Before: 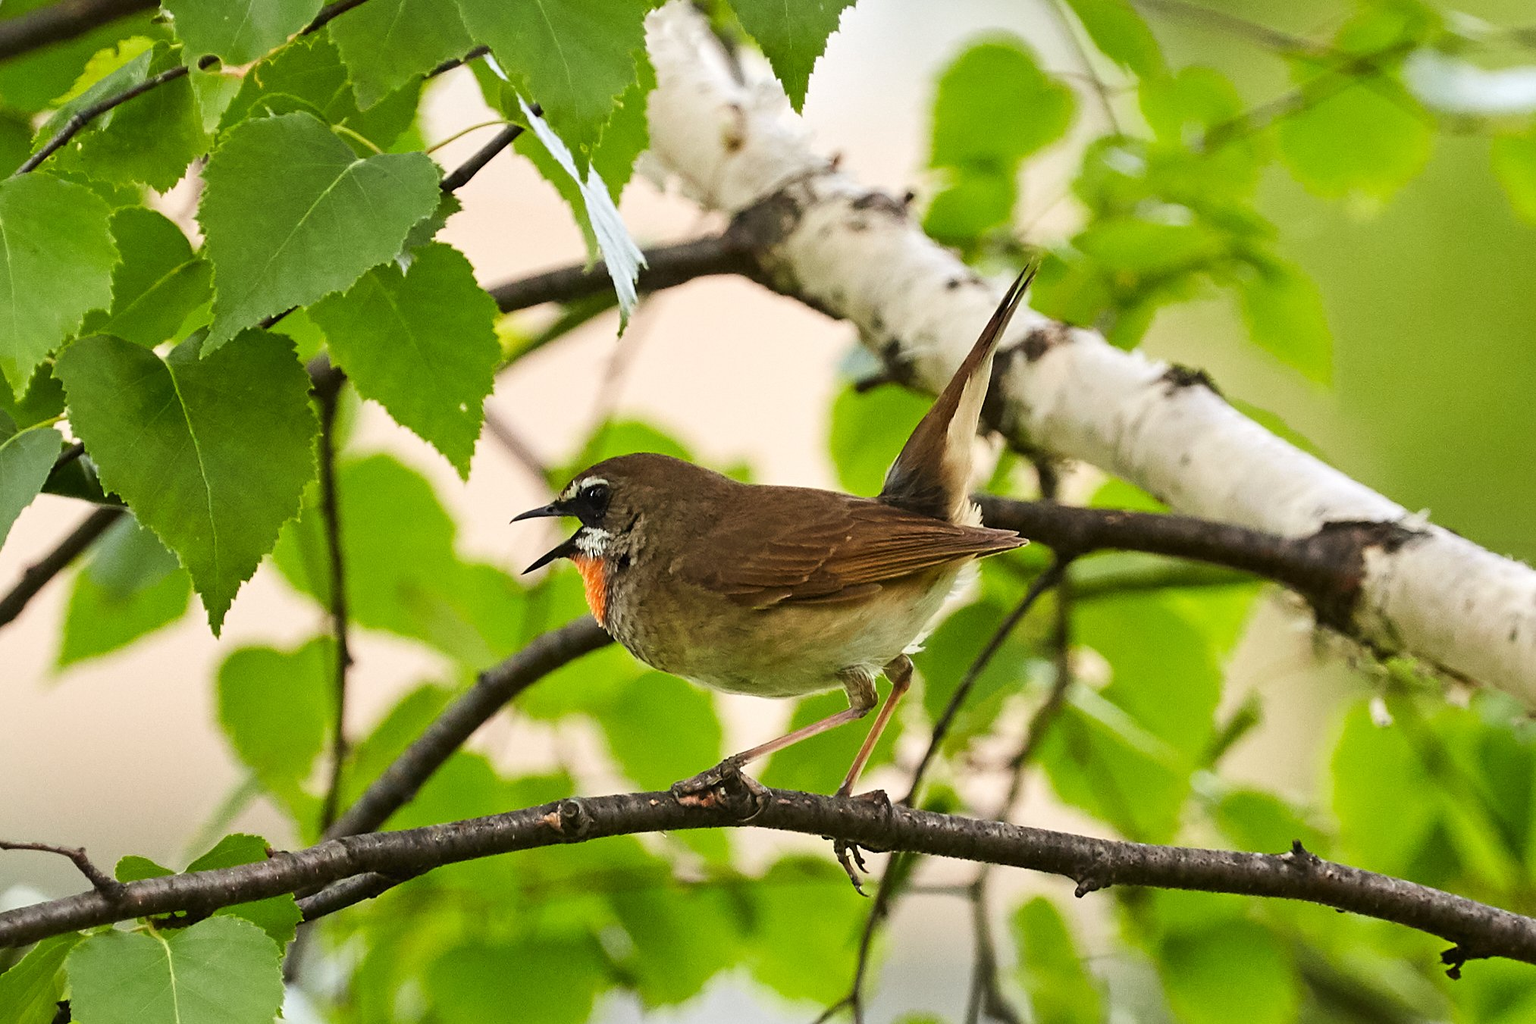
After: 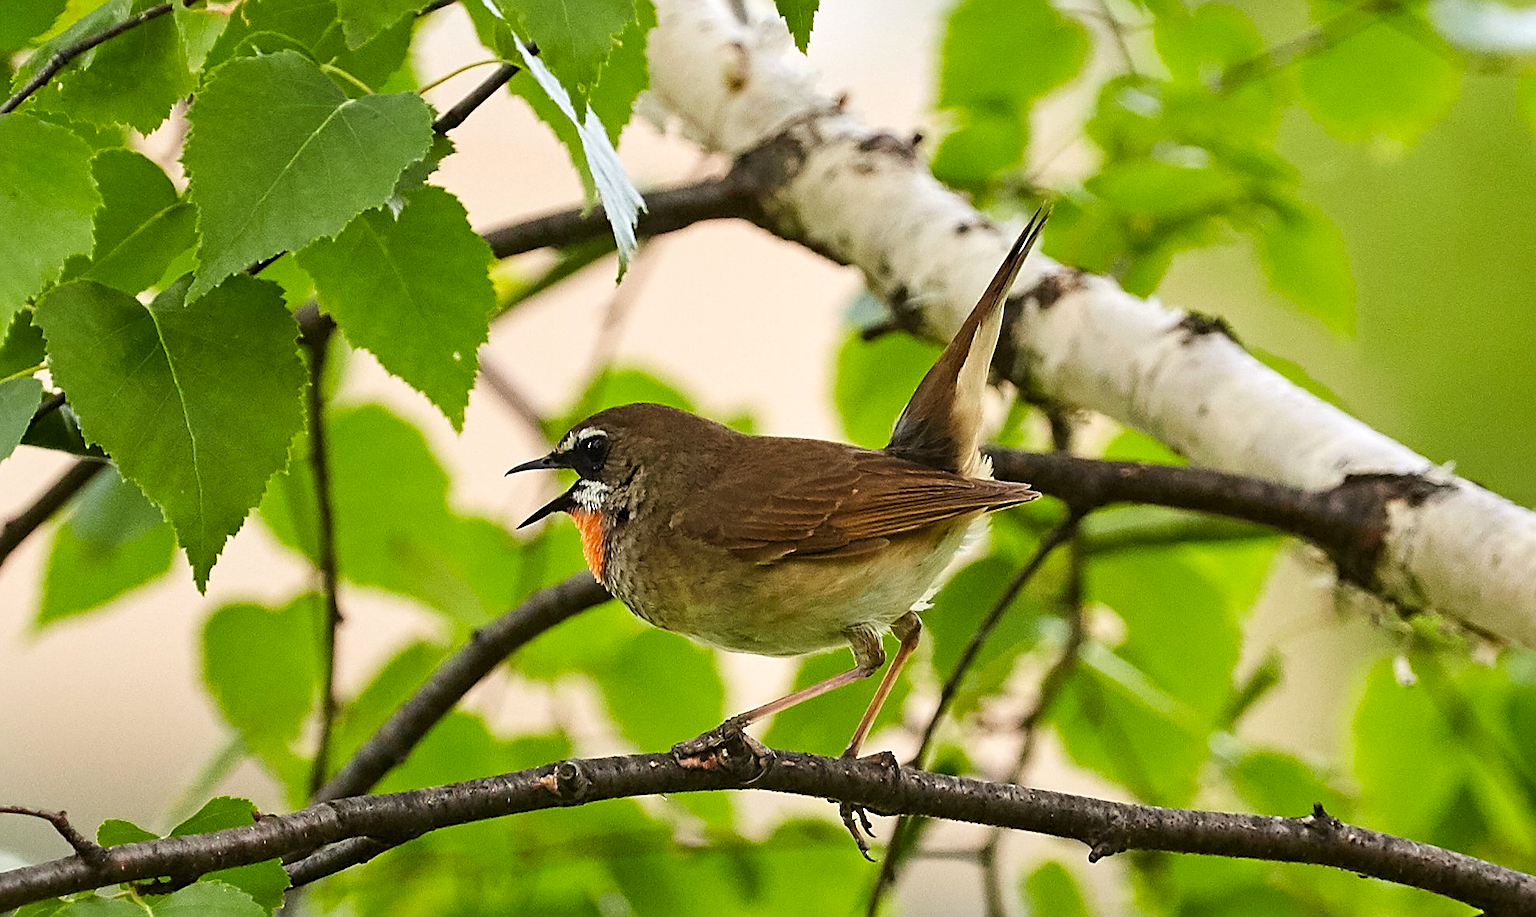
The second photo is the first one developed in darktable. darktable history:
sharpen: on, module defaults
crop: left 1.419%, top 6.161%, right 1.743%, bottom 7.132%
haze removal: adaptive false
